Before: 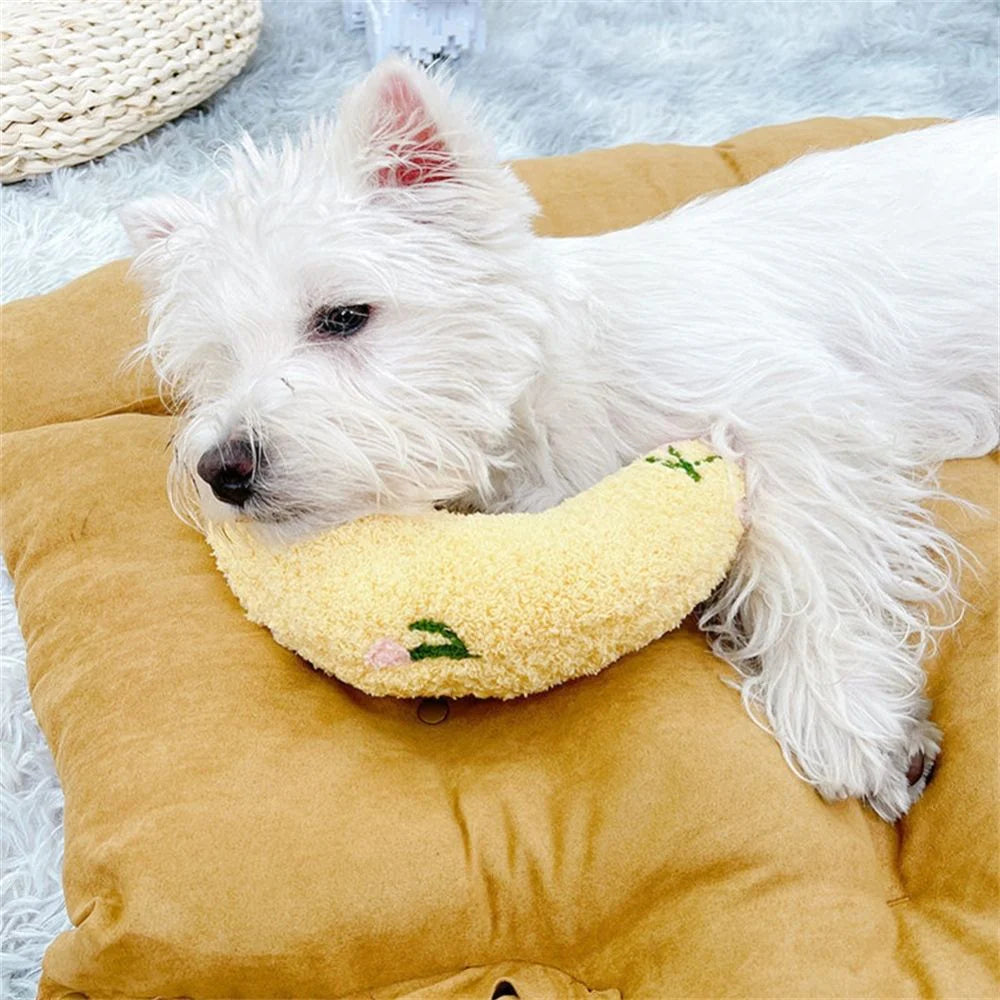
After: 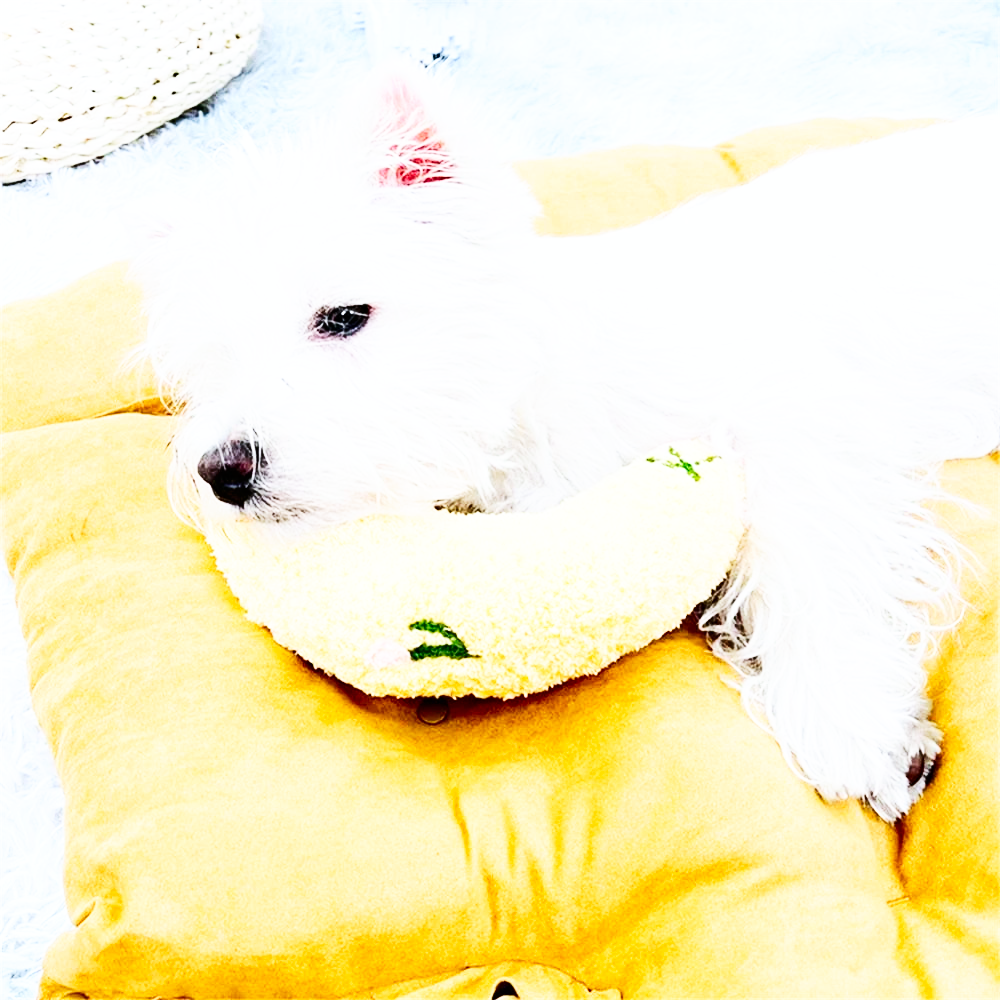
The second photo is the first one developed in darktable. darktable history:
contrast brightness saturation: contrast 0.22
base curve: curves: ch0 [(0, 0) (0.007, 0.004) (0.027, 0.03) (0.046, 0.07) (0.207, 0.54) (0.442, 0.872) (0.673, 0.972) (1, 1)], preserve colors none
white balance: red 0.967, blue 1.049
